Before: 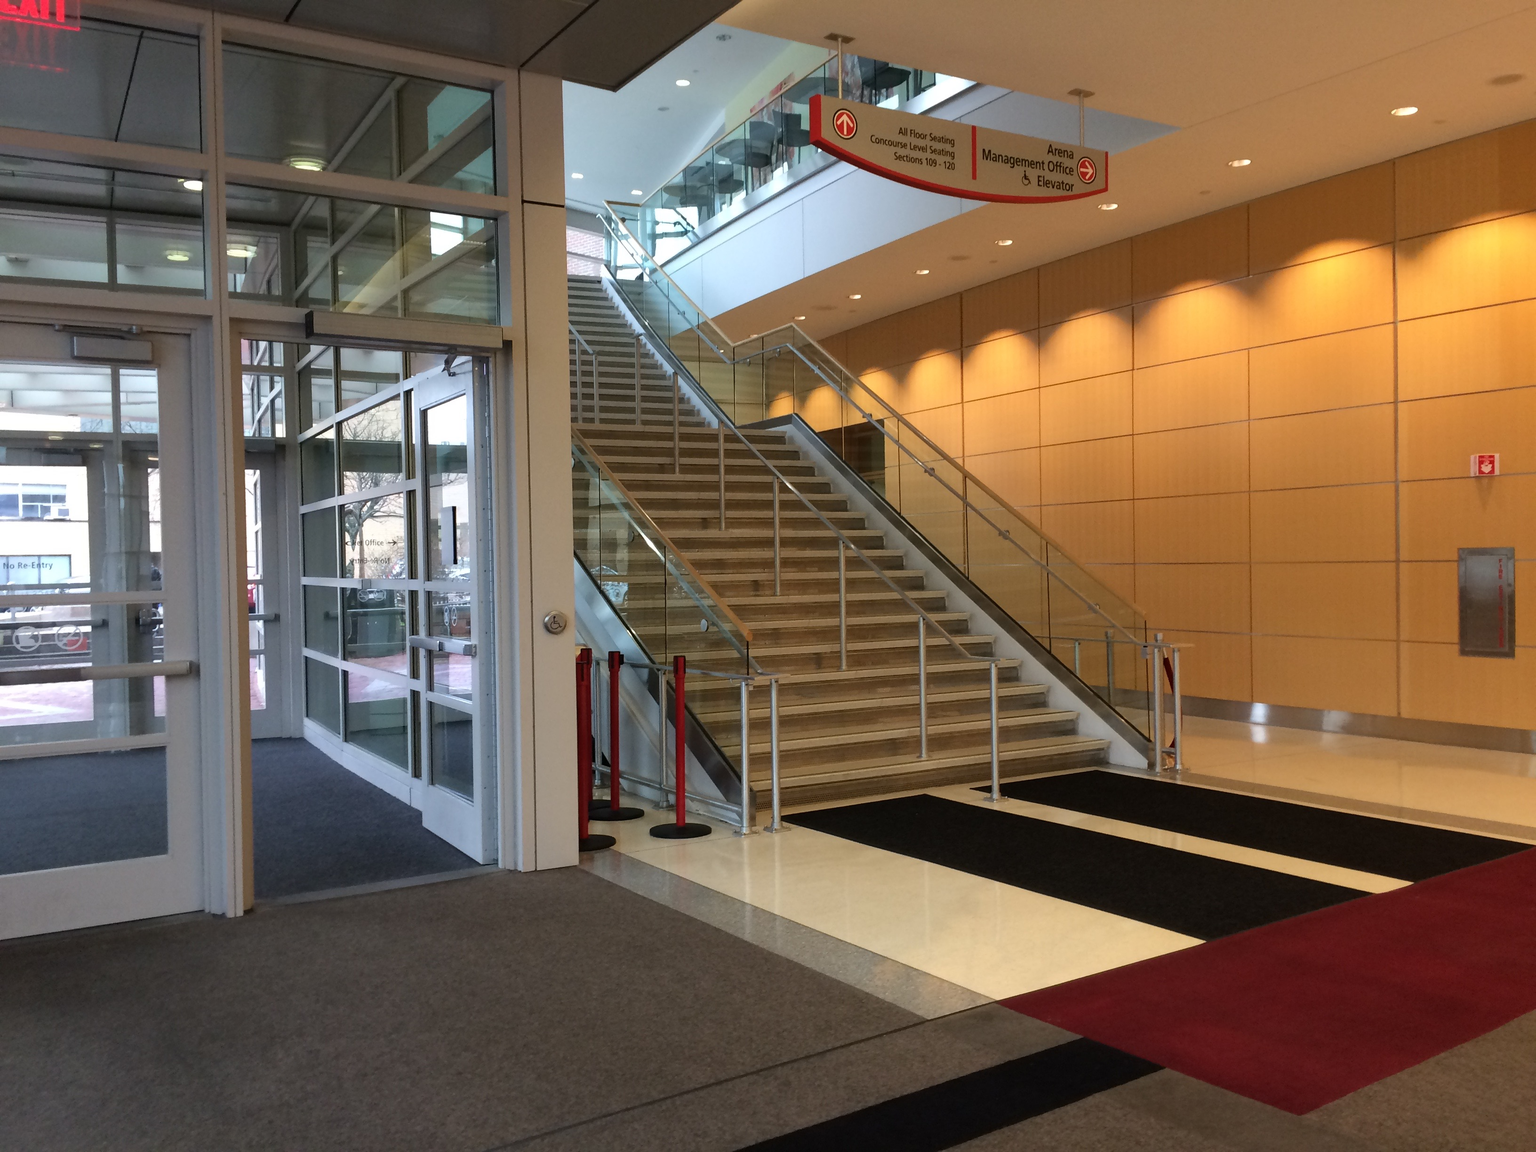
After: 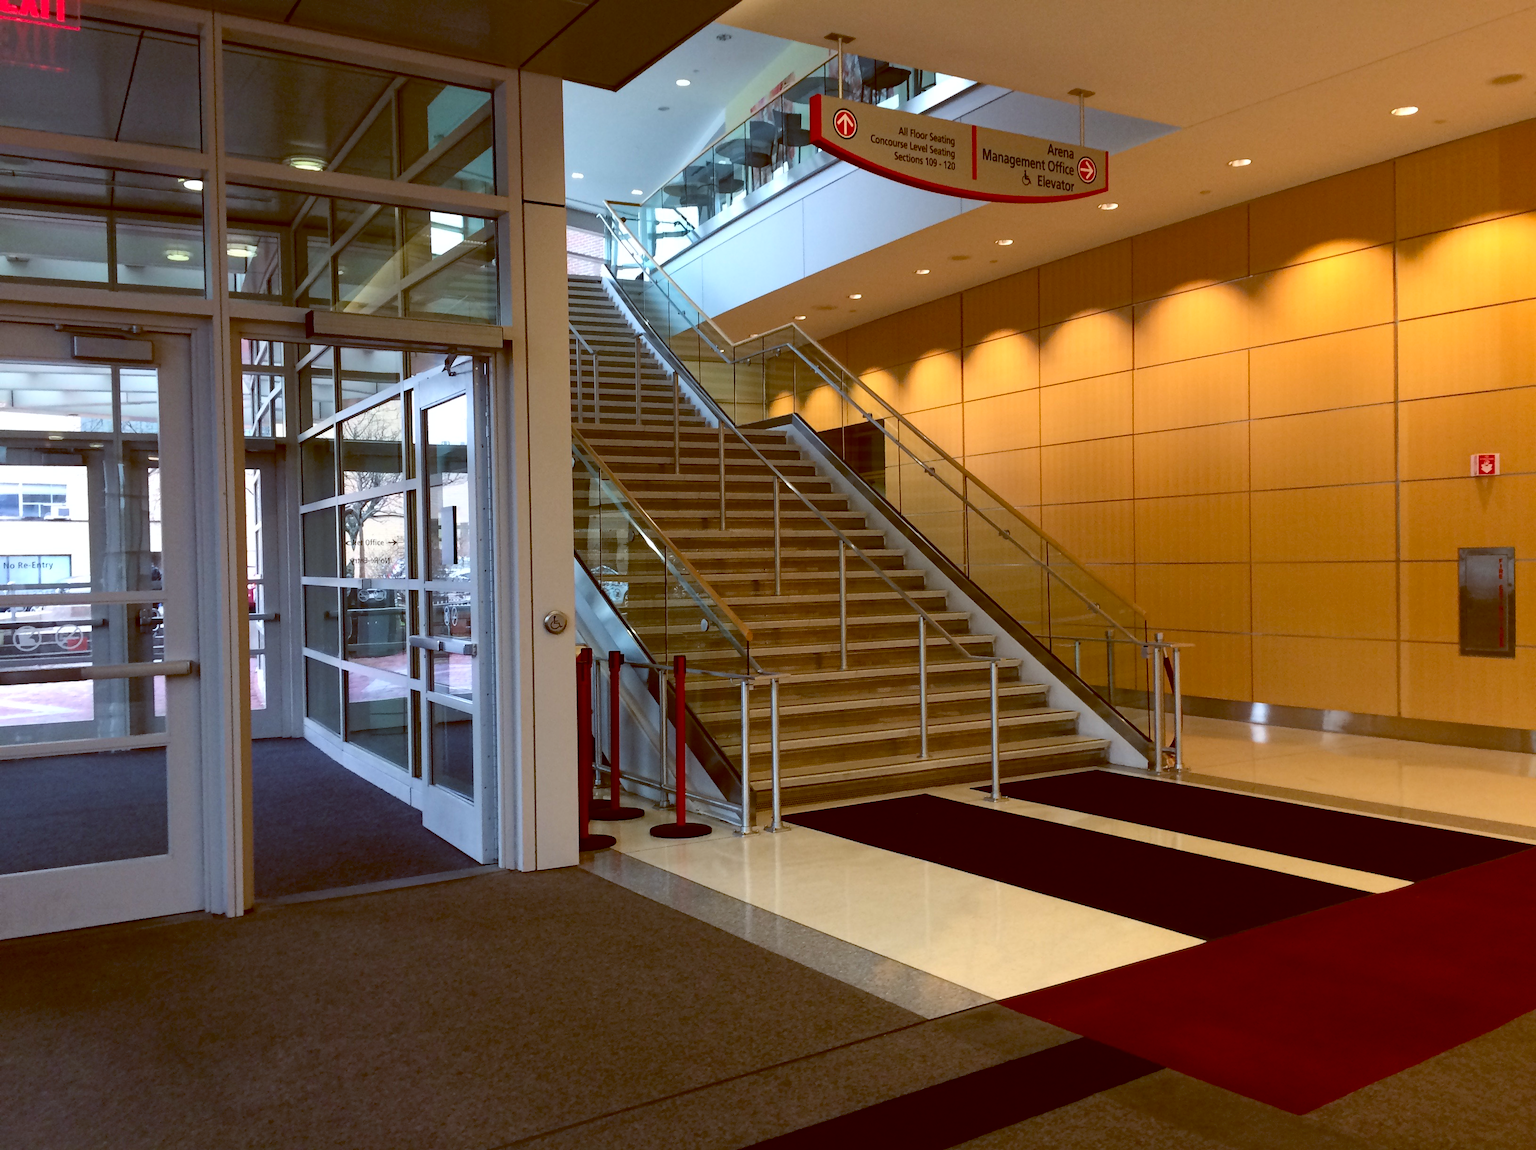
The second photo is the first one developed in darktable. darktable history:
haze removal: compatibility mode true, adaptive false
crop: top 0.05%, bottom 0.098%
contrast brightness saturation: contrast 0.15, brightness -0.01, saturation 0.1
color balance: lift [1, 1.015, 1.004, 0.985], gamma [1, 0.958, 0.971, 1.042], gain [1, 0.956, 0.977, 1.044]
